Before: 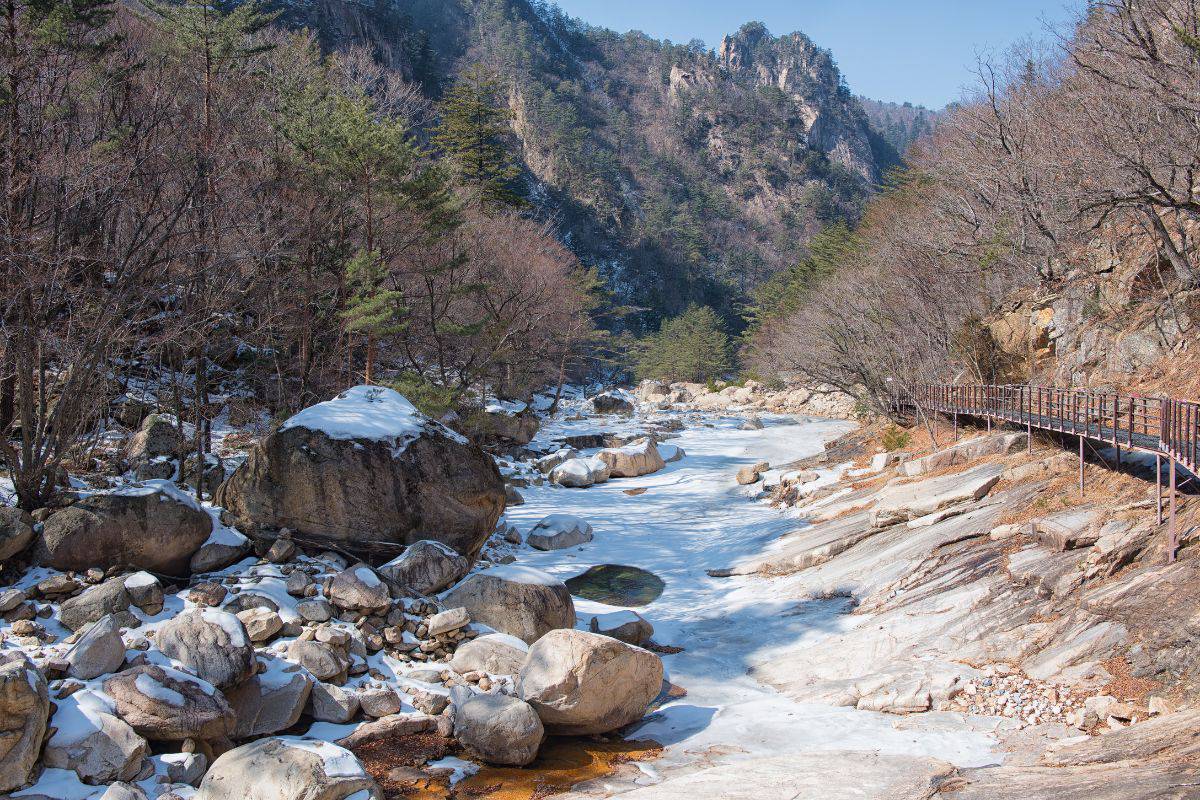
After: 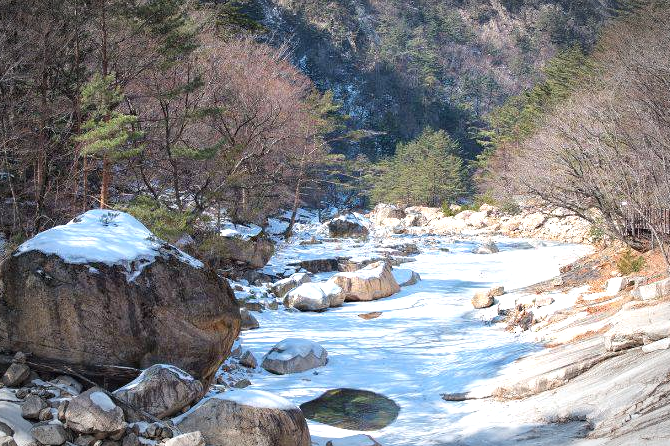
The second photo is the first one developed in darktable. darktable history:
exposure: exposure 0.74 EV, compensate highlight preservation false
vignetting: automatic ratio true
crop and rotate: left 22.13%, top 22.054%, right 22.026%, bottom 22.102%
